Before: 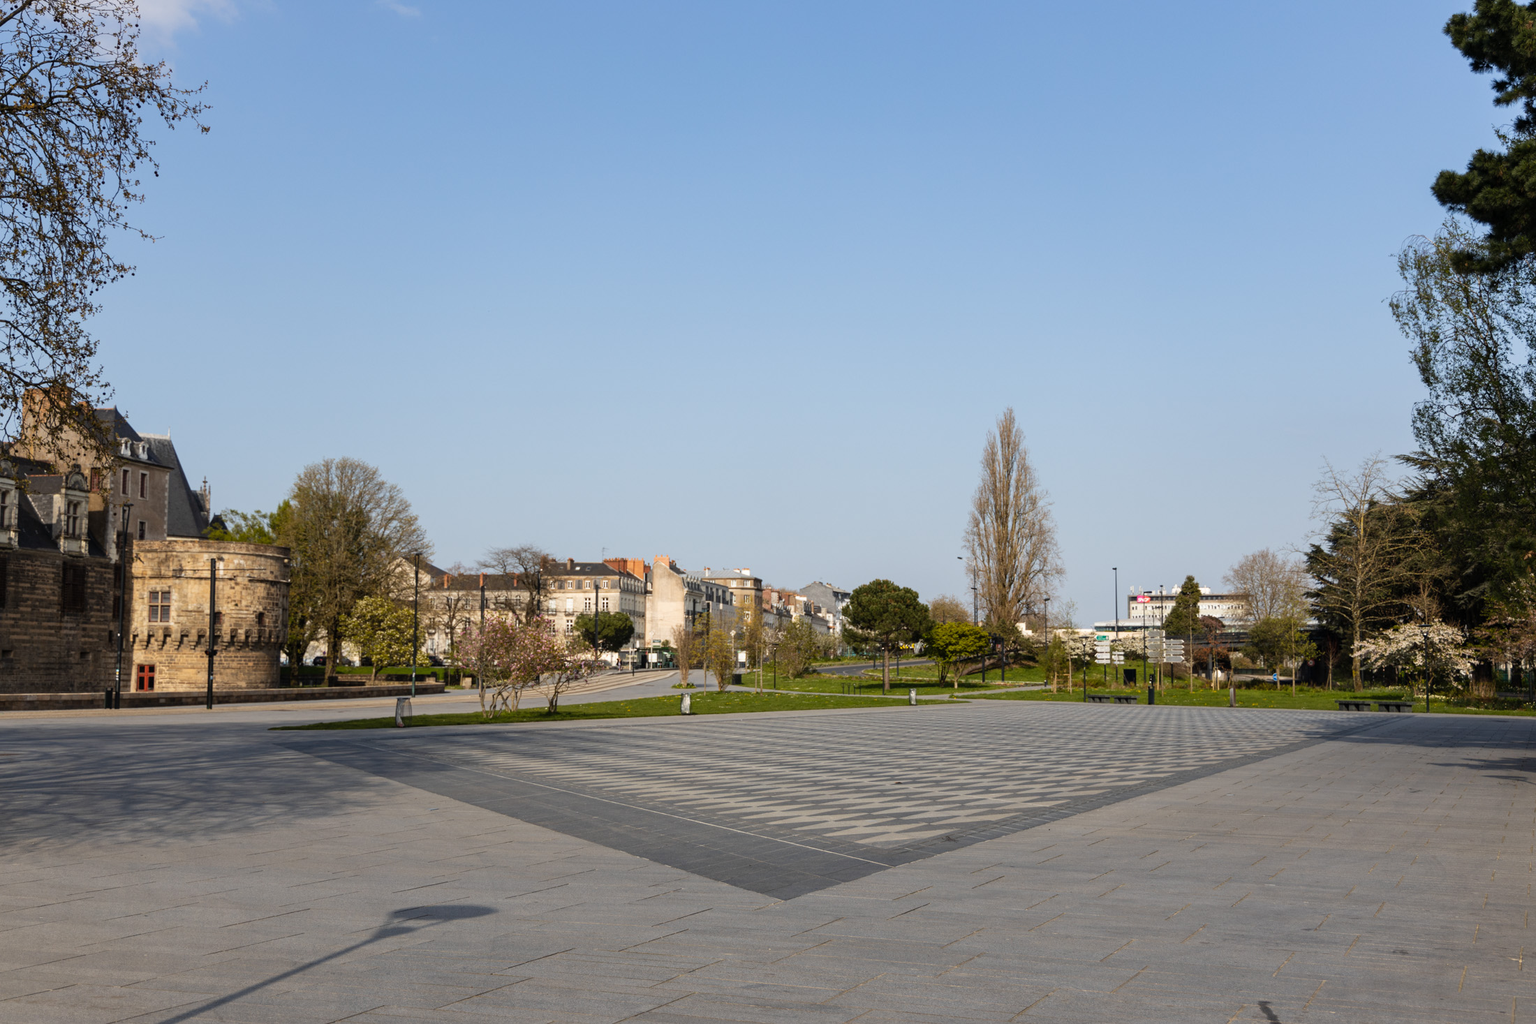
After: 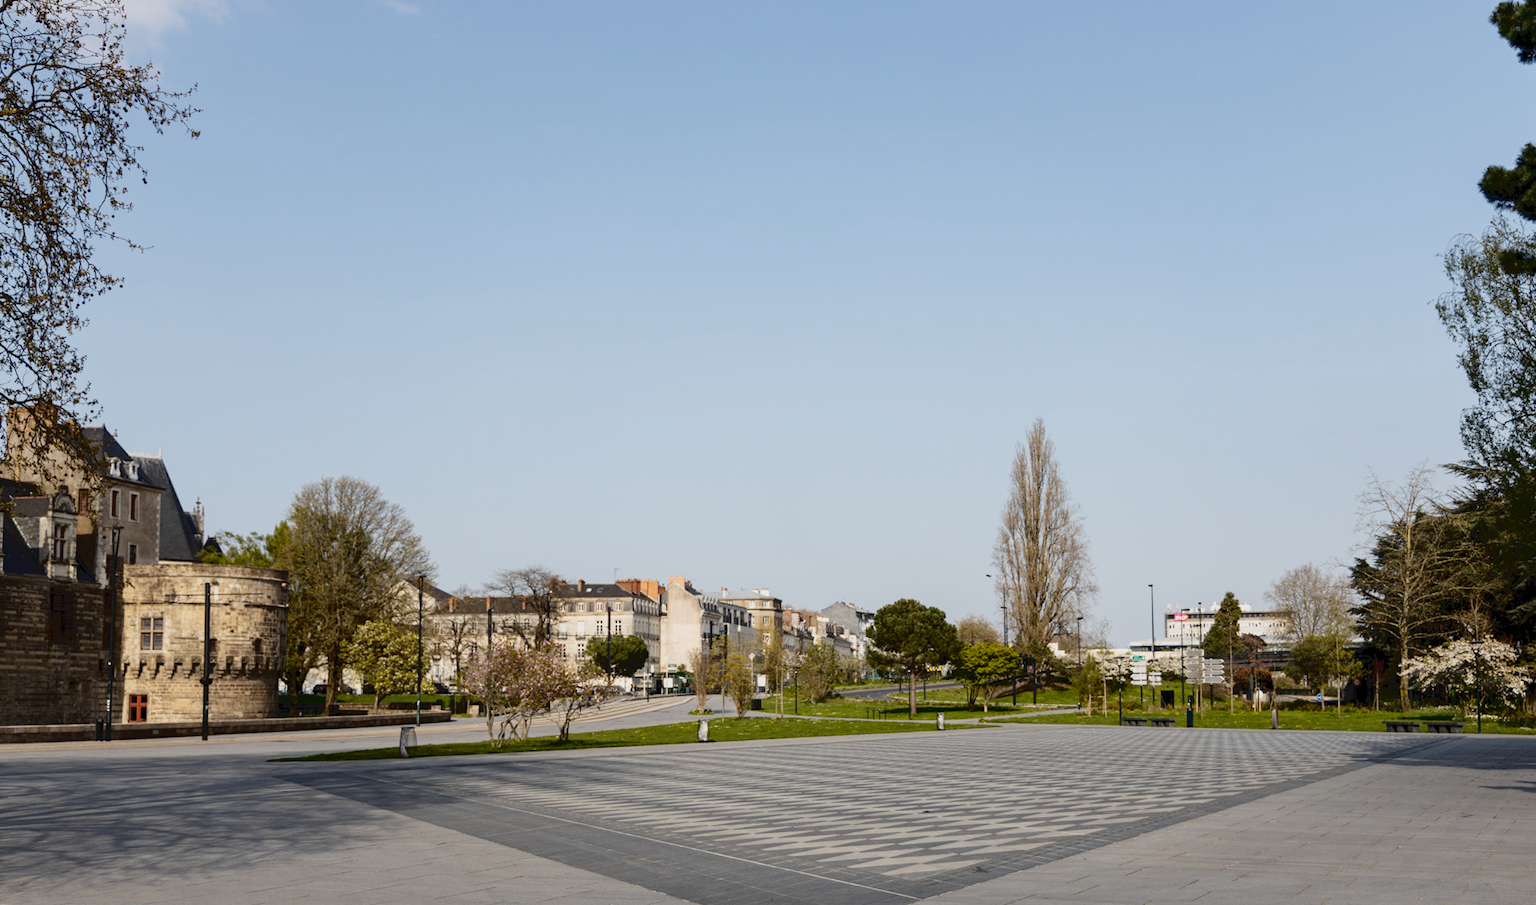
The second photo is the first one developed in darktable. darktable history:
crop and rotate: angle 0.488°, left 0.414%, right 2.741%, bottom 14.337%
filmic rgb: black relative exposure -8.85 EV, white relative exposure 4.99 EV, threshold 2.98 EV, target black luminance 0%, hardness 3.78, latitude 66.63%, contrast 0.817, highlights saturation mix 10.19%, shadows ↔ highlights balance 20.34%, add noise in highlights 0.001, preserve chrominance no, color science v3 (2019), use custom middle-gray values true, iterations of high-quality reconstruction 0, contrast in highlights soft, enable highlight reconstruction true
tone curve: curves: ch0 [(0, 0) (0.003, 0.063) (0.011, 0.063) (0.025, 0.063) (0.044, 0.066) (0.069, 0.071) (0.1, 0.09) (0.136, 0.116) (0.177, 0.144) (0.224, 0.192) (0.277, 0.246) (0.335, 0.311) (0.399, 0.399) (0.468, 0.49) (0.543, 0.589) (0.623, 0.709) (0.709, 0.827) (0.801, 0.918) (0.898, 0.969) (1, 1)], color space Lab, linked channels, preserve colors none
